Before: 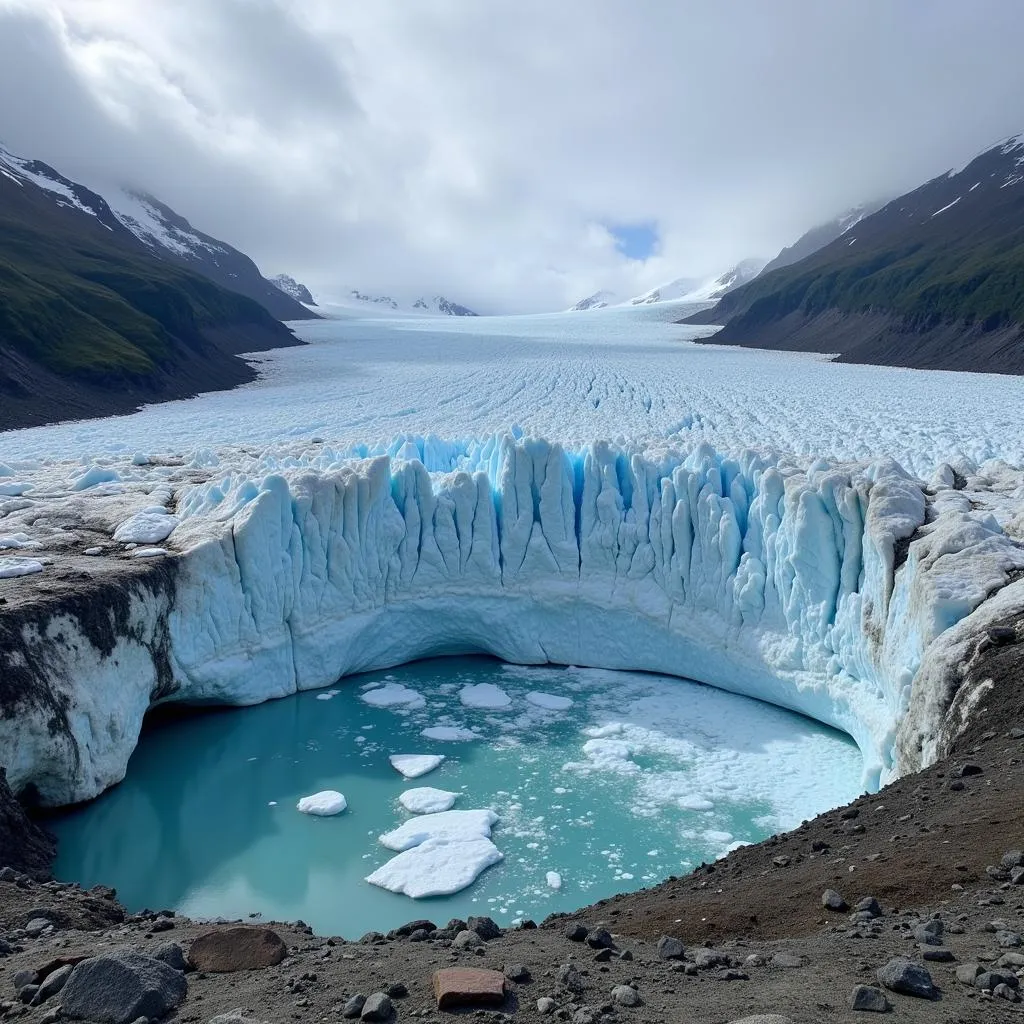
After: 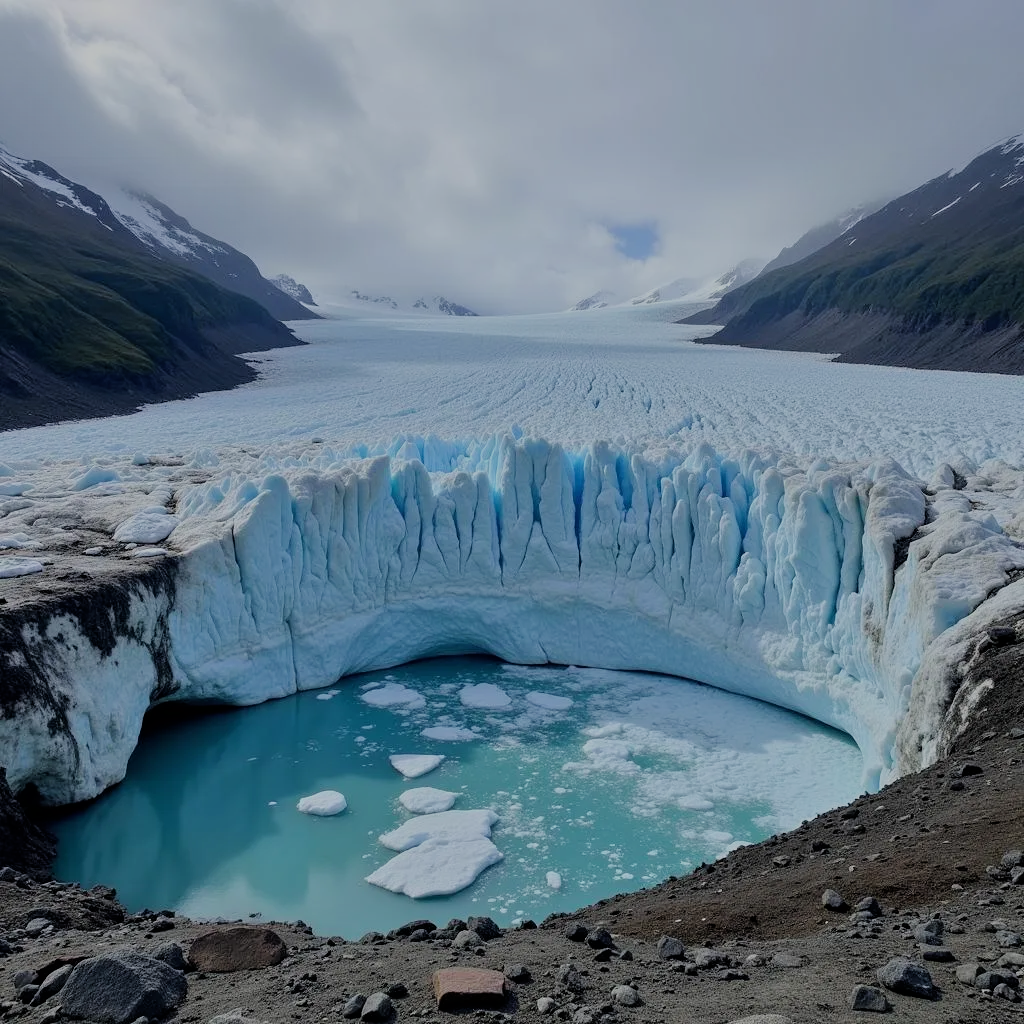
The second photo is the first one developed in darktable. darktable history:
filmic rgb: black relative exposure -7.65 EV, white relative exposure 4.56 EV, threshold 3.03 EV, hardness 3.61, enable highlight reconstruction true
tone equalizer: -8 EV -0.001 EV, -7 EV 0.004 EV, -6 EV -0.015 EV, -5 EV 0.02 EV, -4 EV -0.006 EV, -3 EV 0.036 EV, -2 EV -0.052 EV, -1 EV -0.278 EV, +0 EV -0.579 EV
